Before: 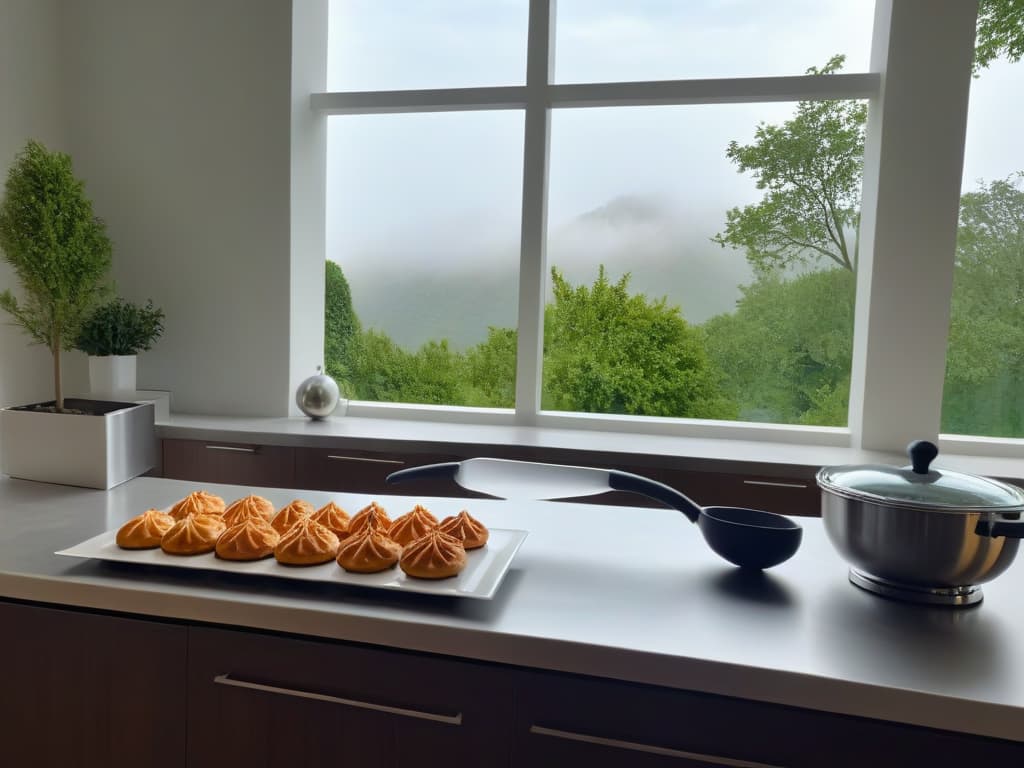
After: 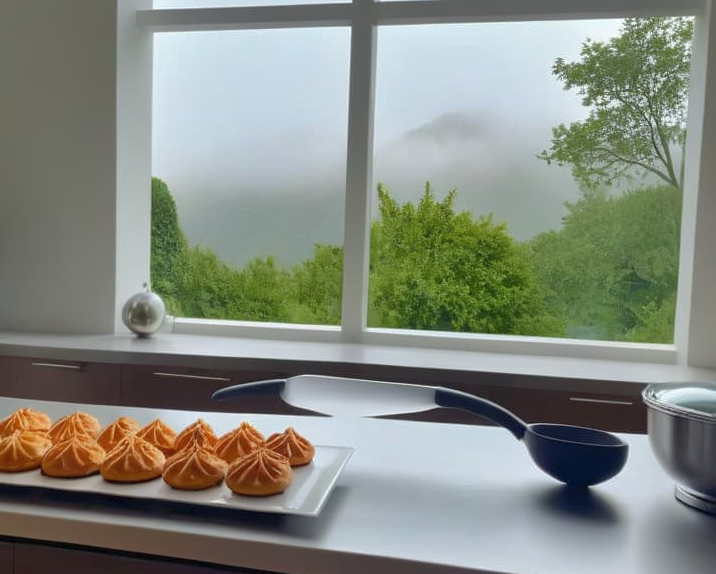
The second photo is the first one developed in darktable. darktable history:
crop and rotate: left 17.032%, top 10.858%, right 13.006%, bottom 14.377%
shadows and highlights: on, module defaults
